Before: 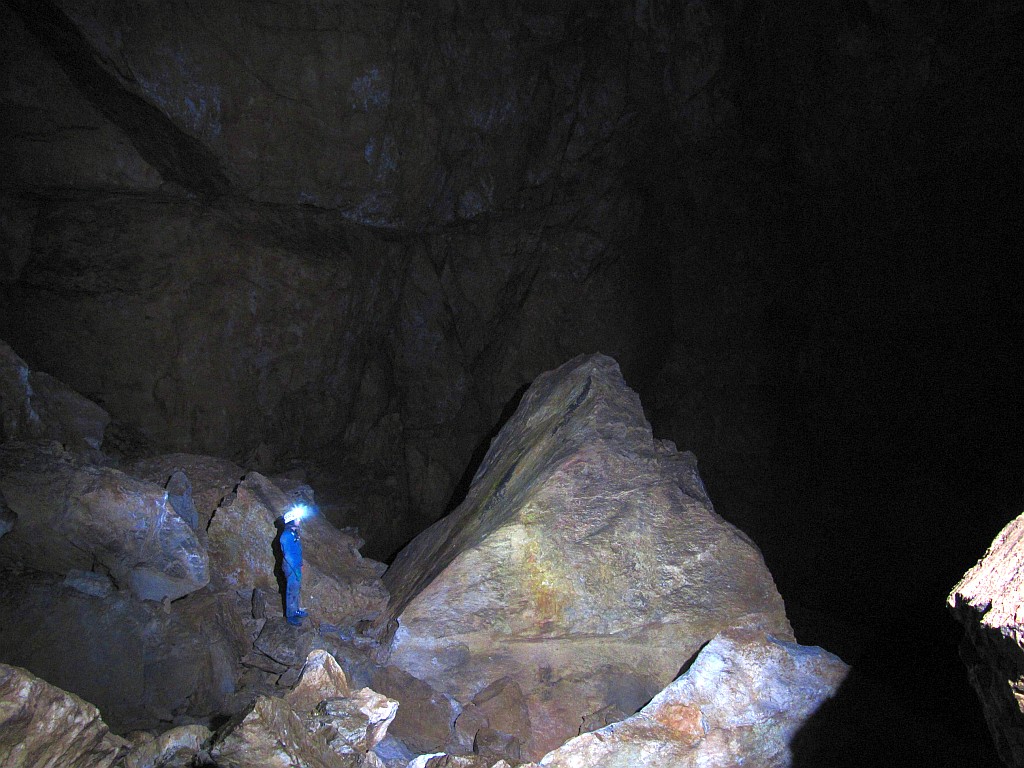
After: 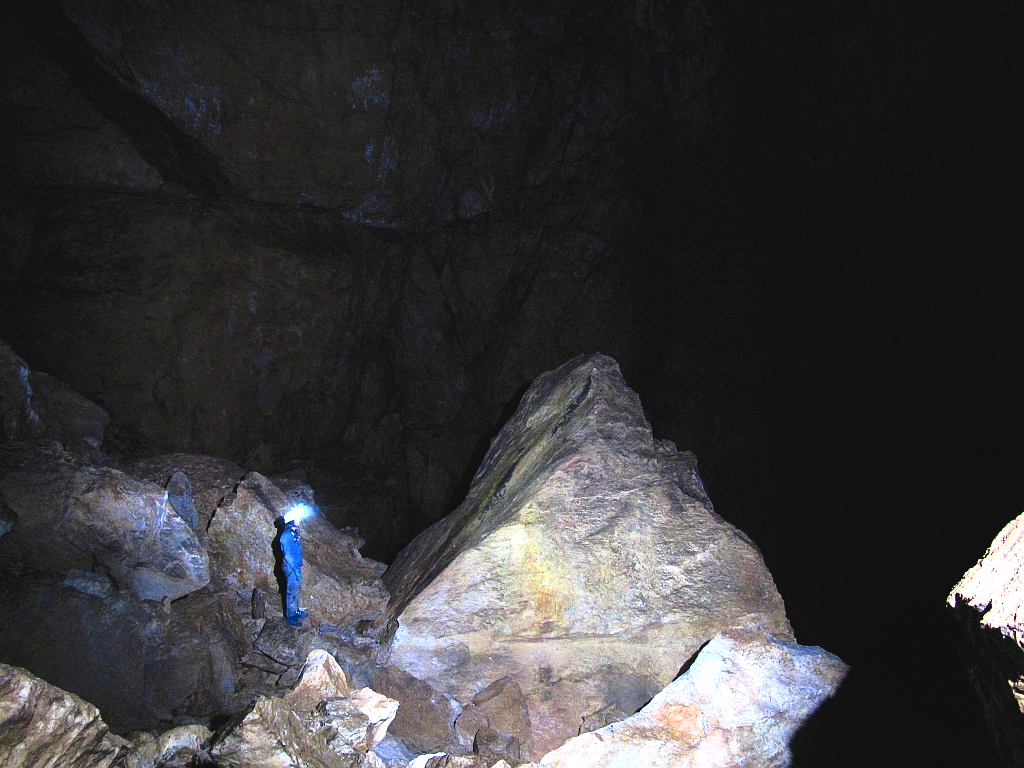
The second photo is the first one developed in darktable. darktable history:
exposure: black level correction 0, exposure 0.498 EV, compensate exposure bias true, compensate highlight preservation false
tone curve: curves: ch0 [(0, 0) (0.003, 0.047) (0.011, 0.047) (0.025, 0.049) (0.044, 0.051) (0.069, 0.055) (0.1, 0.066) (0.136, 0.089) (0.177, 0.12) (0.224, 0.155) (0.277, 0.205) (0.335, 0.281) (0.399, 0.37) (0.468, 0.47) (0.543, 0.574) (0.623, 0.687) (0.709, 0.801) (0.801, 0.89) (0.898, 0.963) (1, 1)], color space Lab, independent channels, preserve colors none
base curve: curves: ch0 [(0, 0) (0.283, 0.295) (1, 1)], preserve colors none
